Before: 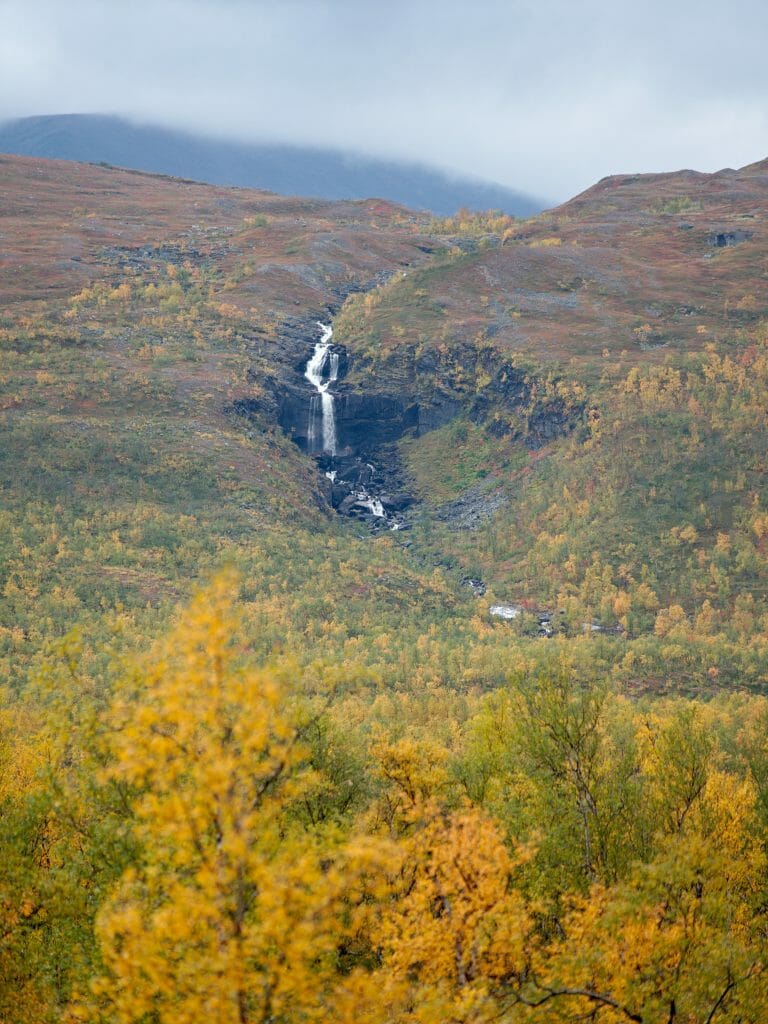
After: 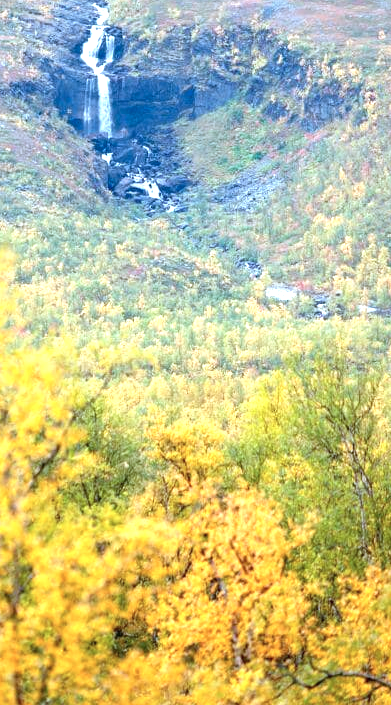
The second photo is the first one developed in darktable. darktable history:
exposure: black level correction 0, exposure 1.4 EV, compensate highlight preservation false
crop and rotate: left 29.237%, top 31.152%, right 19.807%
color calibration: illuminant as shot in camera, x 0.378, y 0.381, temperature 4093.13 K, saturation algorithm version 1 (2020)
